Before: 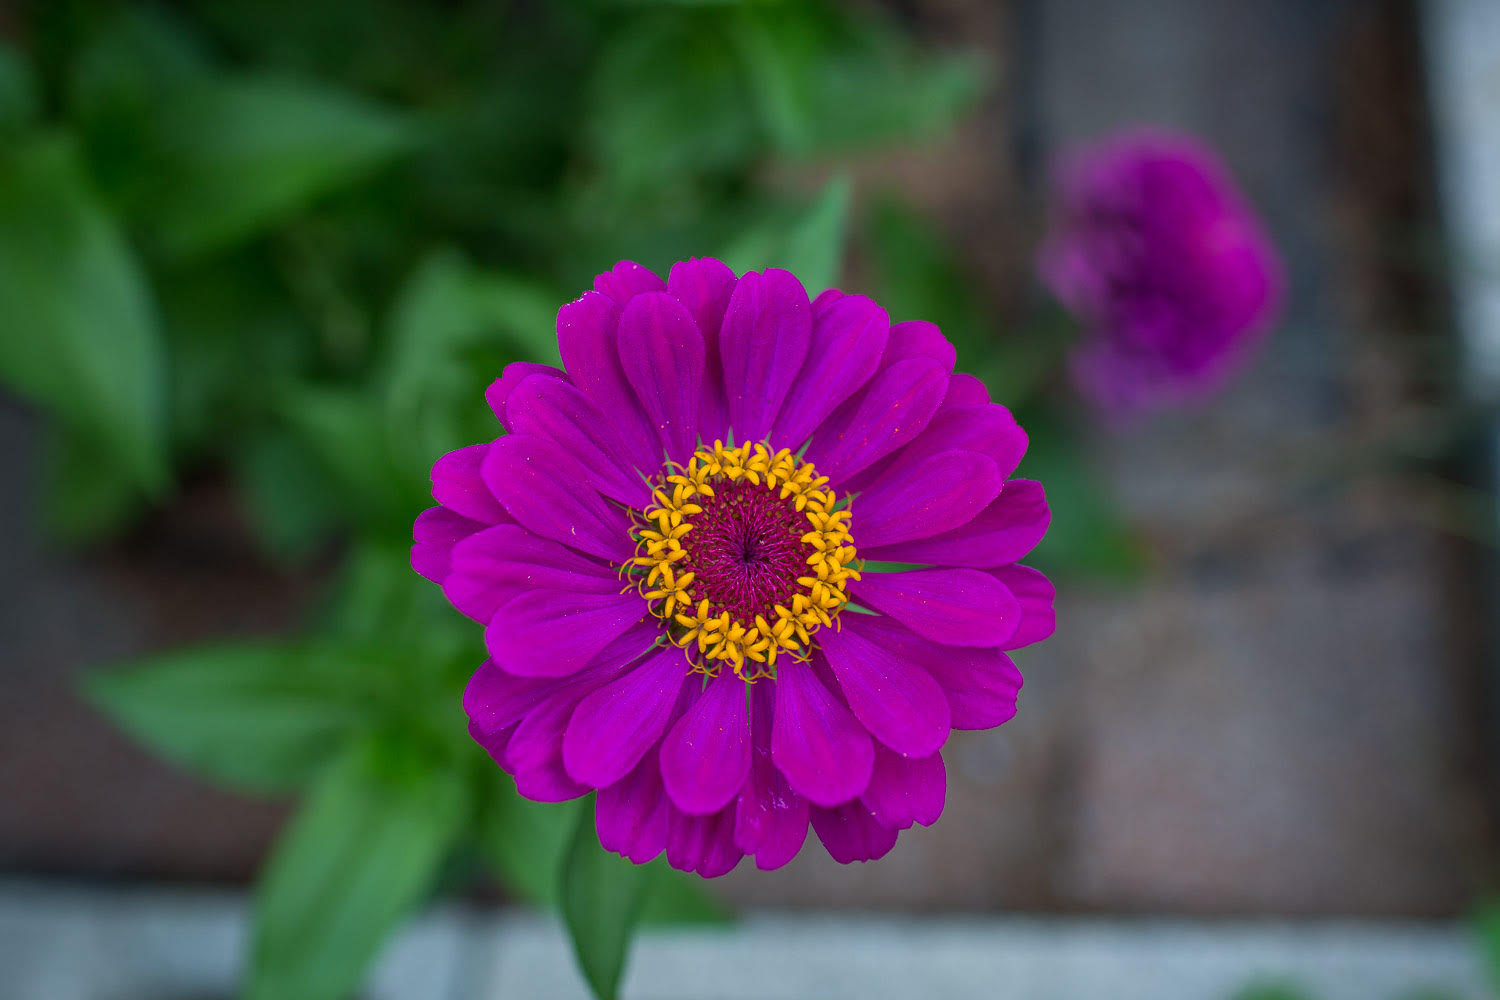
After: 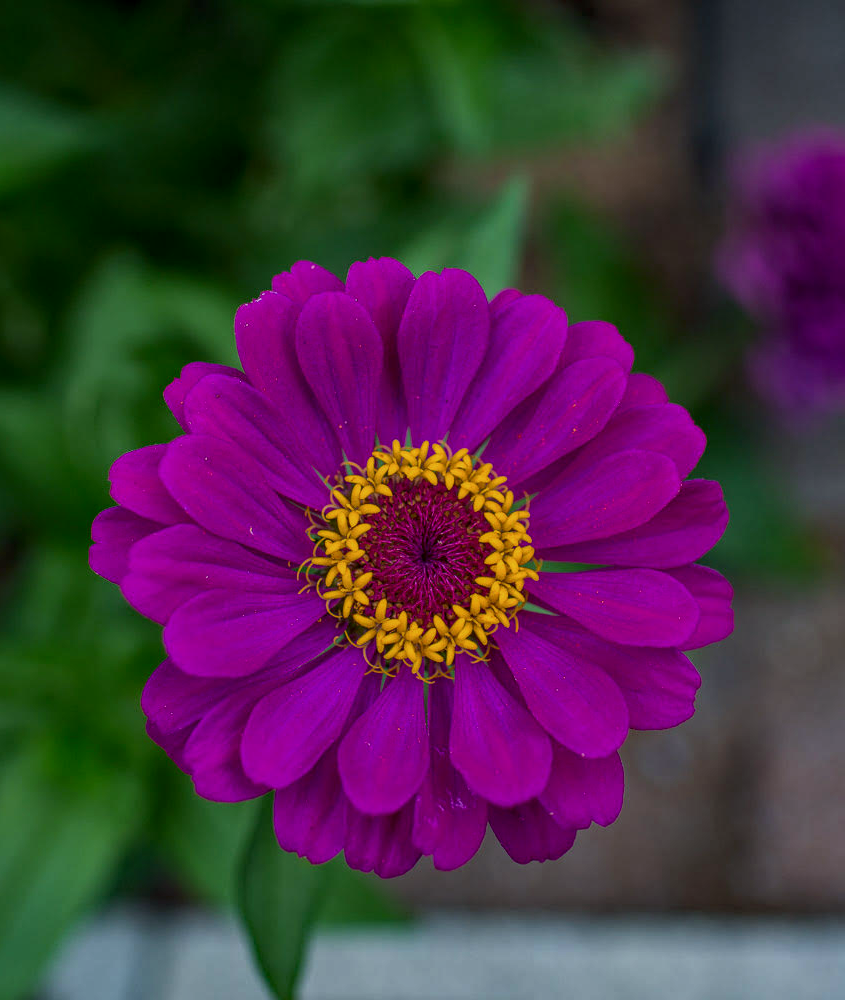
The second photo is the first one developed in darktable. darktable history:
exposure: exposure -0.547 EV, compensate exposure bias true, compensate highlight preservation false
crop: left 21.489%, right 22.174%
local contrast: on, module defaults
contrast brightness saturation: contrast 0.084, saturation 0.016
haze removal: compatibility mode true, adaptive false
